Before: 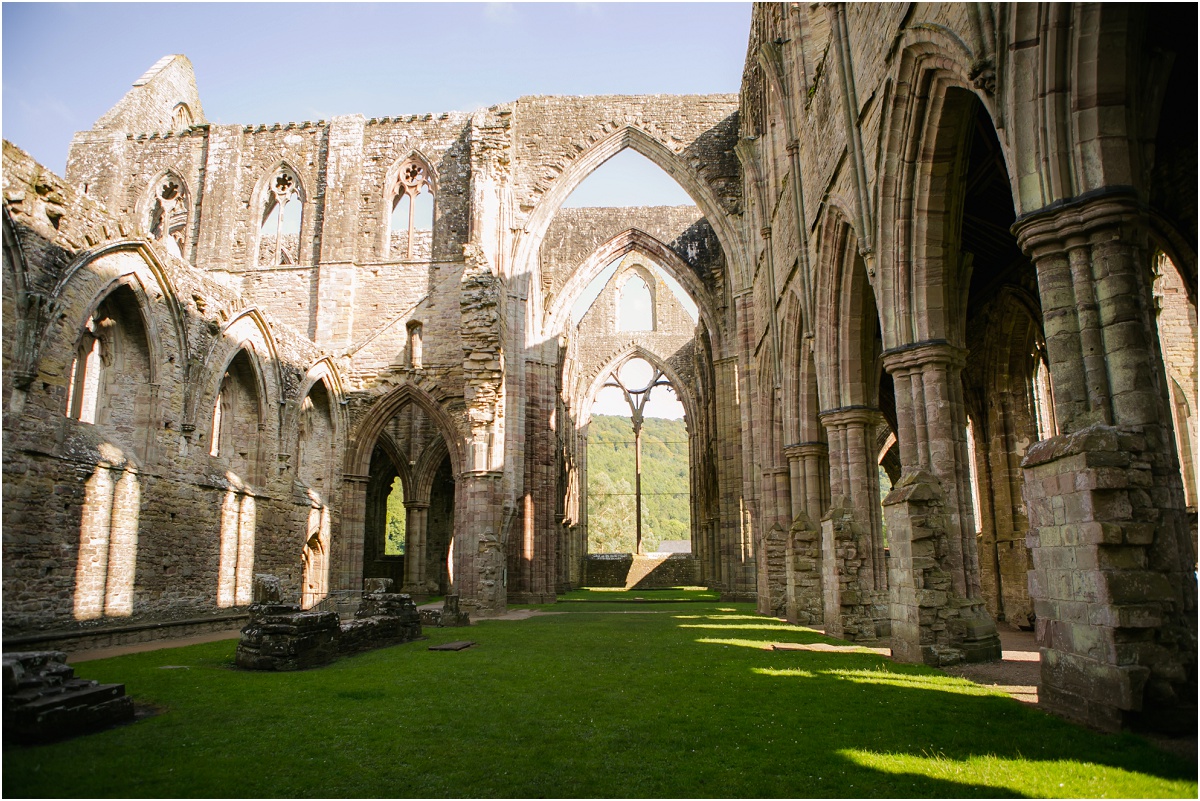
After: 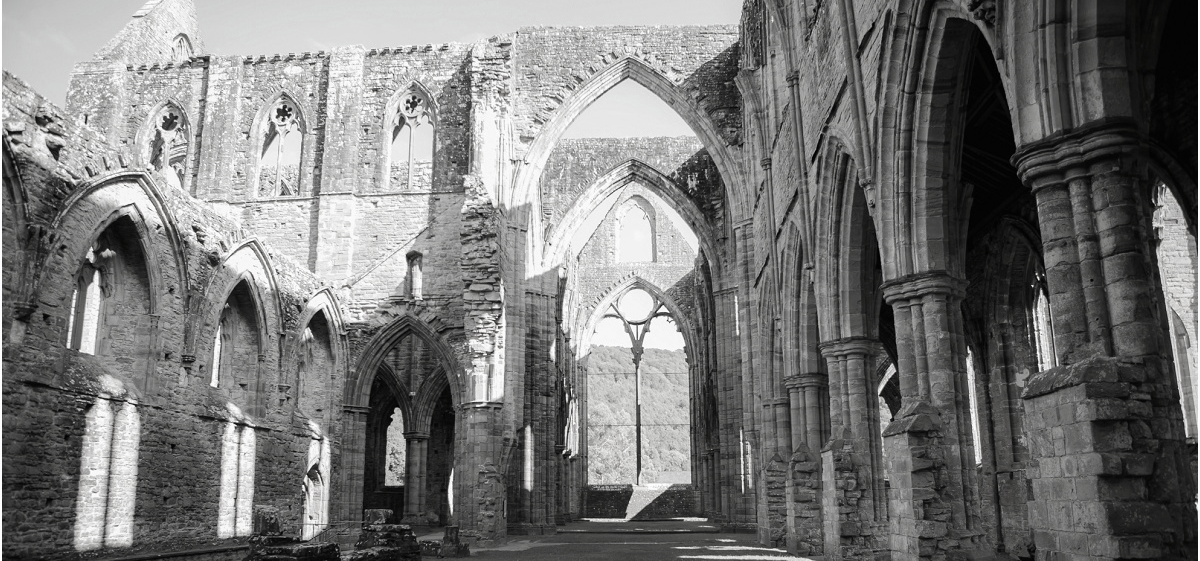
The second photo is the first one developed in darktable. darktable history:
crop and rotate: top 8.623%, bottom 21.244%
color zones: curves: ch0 [(0, 0.48) (0.209, 0.398) (0.305, 0.332) (0.429, 0.493) (0.571, 0.5) (0.714, 0.5) (0.857, 0.5) (1, 0.48)]; ch1 [(0, 0.736) (0.143, 0.625) (0.225, 0.371) (0.429, 0.256) (0.571, 0.241) (0.714, 0.213) (0.857, 0.48) (1, 0.736)]; ch2 [(0, 0.448) (0.143, 0.498) (0.286, 0.5) (0.429, 0.5) (0.571, 0.5) (0.714, 0.5) (0.857, 0.5) (1, 0.448)], mix -121.8%
contrast brightness saturation: saturation -0.983
